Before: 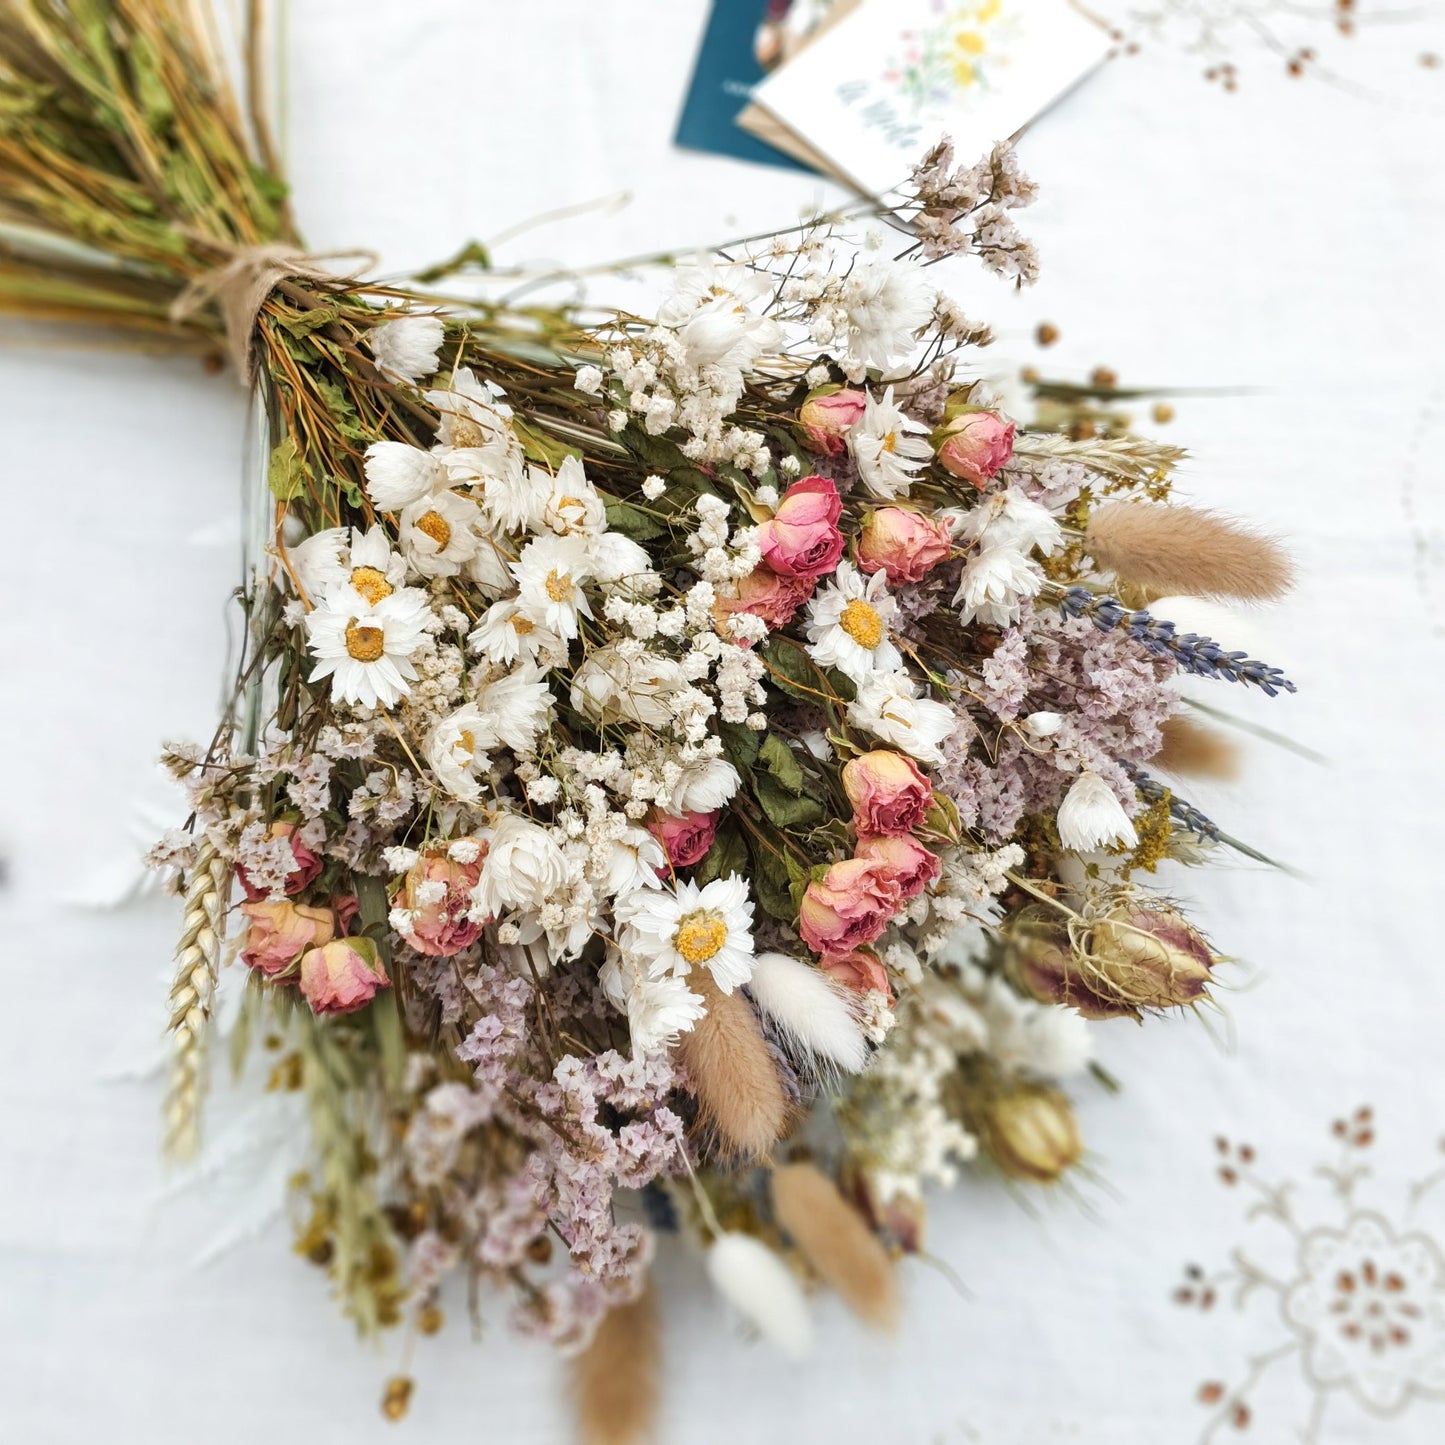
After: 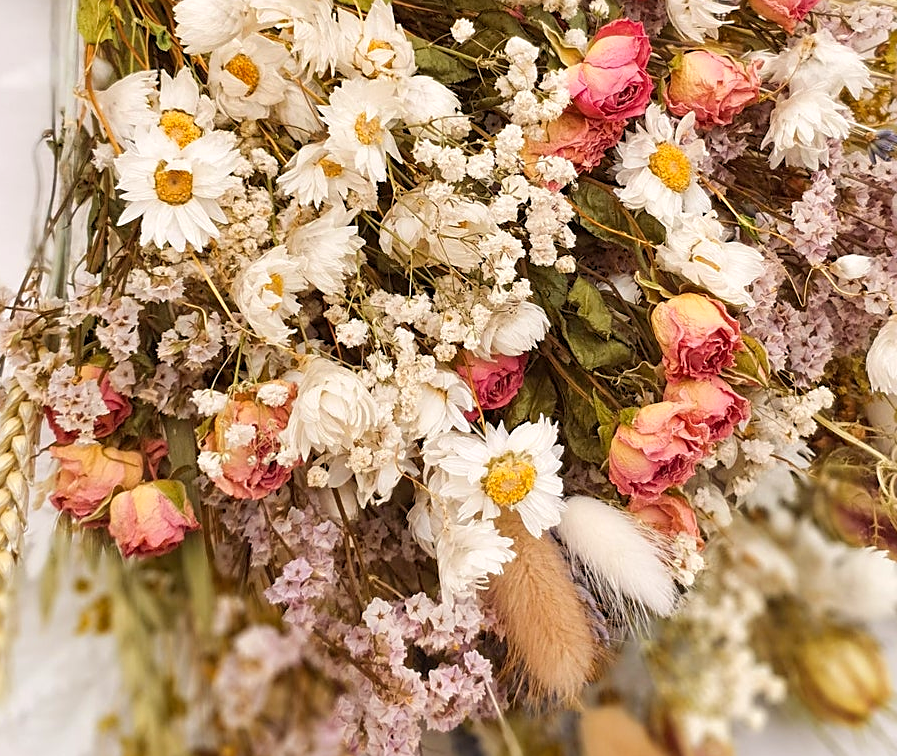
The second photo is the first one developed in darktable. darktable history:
crop: left 13.23%, top 31.635%, right 24.691%, bottom 15.98%
color calibration: illuminant as shot in camera, x 0.358, y 0.373, temperature 4628.91 K
color balance rgb: power › luminance 9.962%, power › chroma 2.808%, power › hue 58.01°, highlights gain › chroma 3.088%, highlights gain › hue 60.26°, perceptual saturation grading › global saturation 0.492%, global vibrance 20%
sharpen: on, module defaults
